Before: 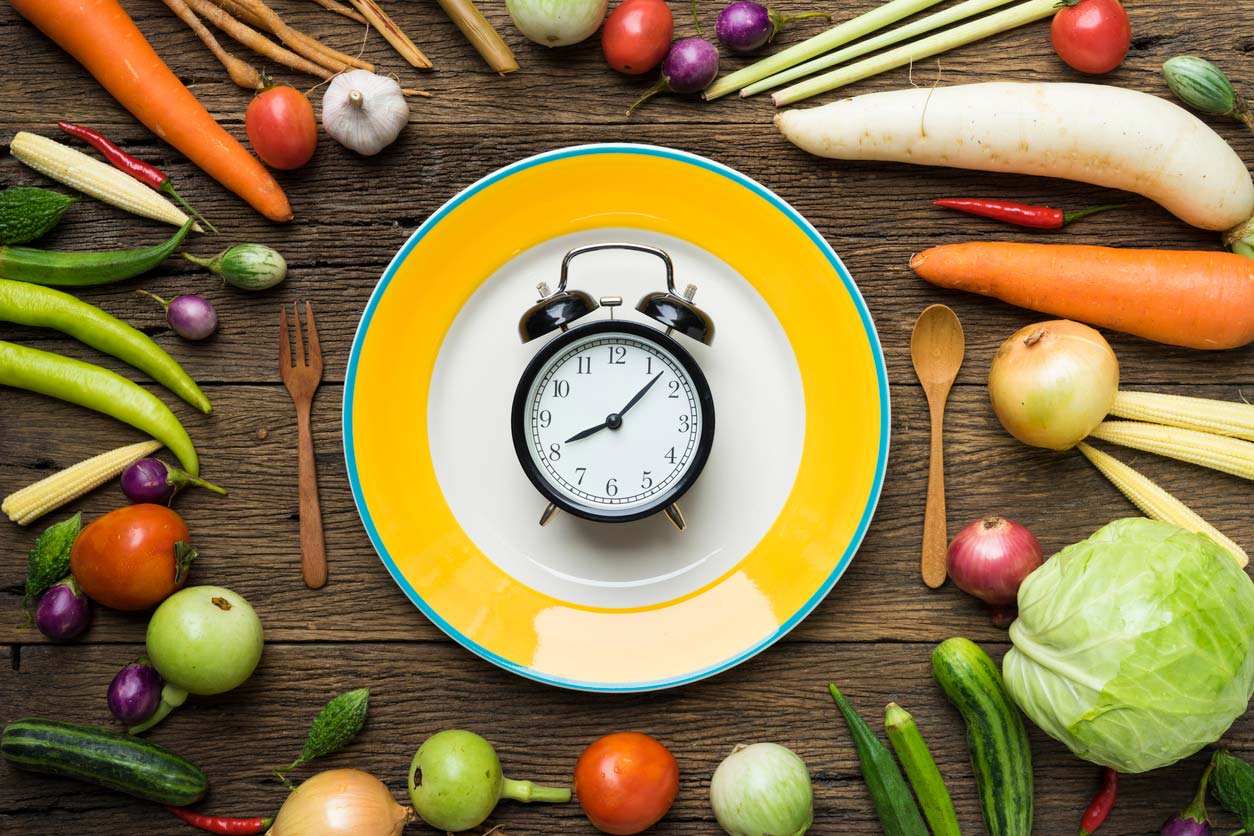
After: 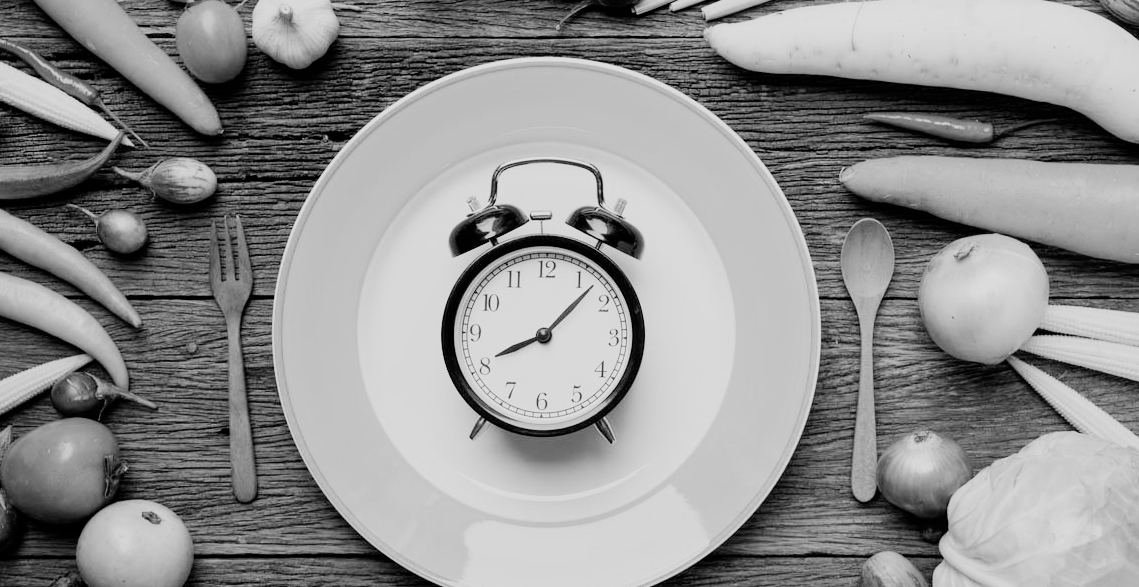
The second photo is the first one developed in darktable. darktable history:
contrast brightness saturation: saturation -0.04
filmic rgb: black relative exposure -6.15 EV, white relative exposure 6.96 EV, hardness 2.23, color science v6 (2022)
crop: left 5.596%, top 10.314%, right 3.534%, bottom 19.395%
color calibration: output gray [0.22, 0.42, 0.37, 0], gray › normalize channels true, illuminant same as pipeline (D50), adaptation XYZ, x 0.346, y 0.359, gamut compression 0
exposure: black level correction 0, exposure 1 EV, compensate exposure bias true, compensate highlight preservation false
